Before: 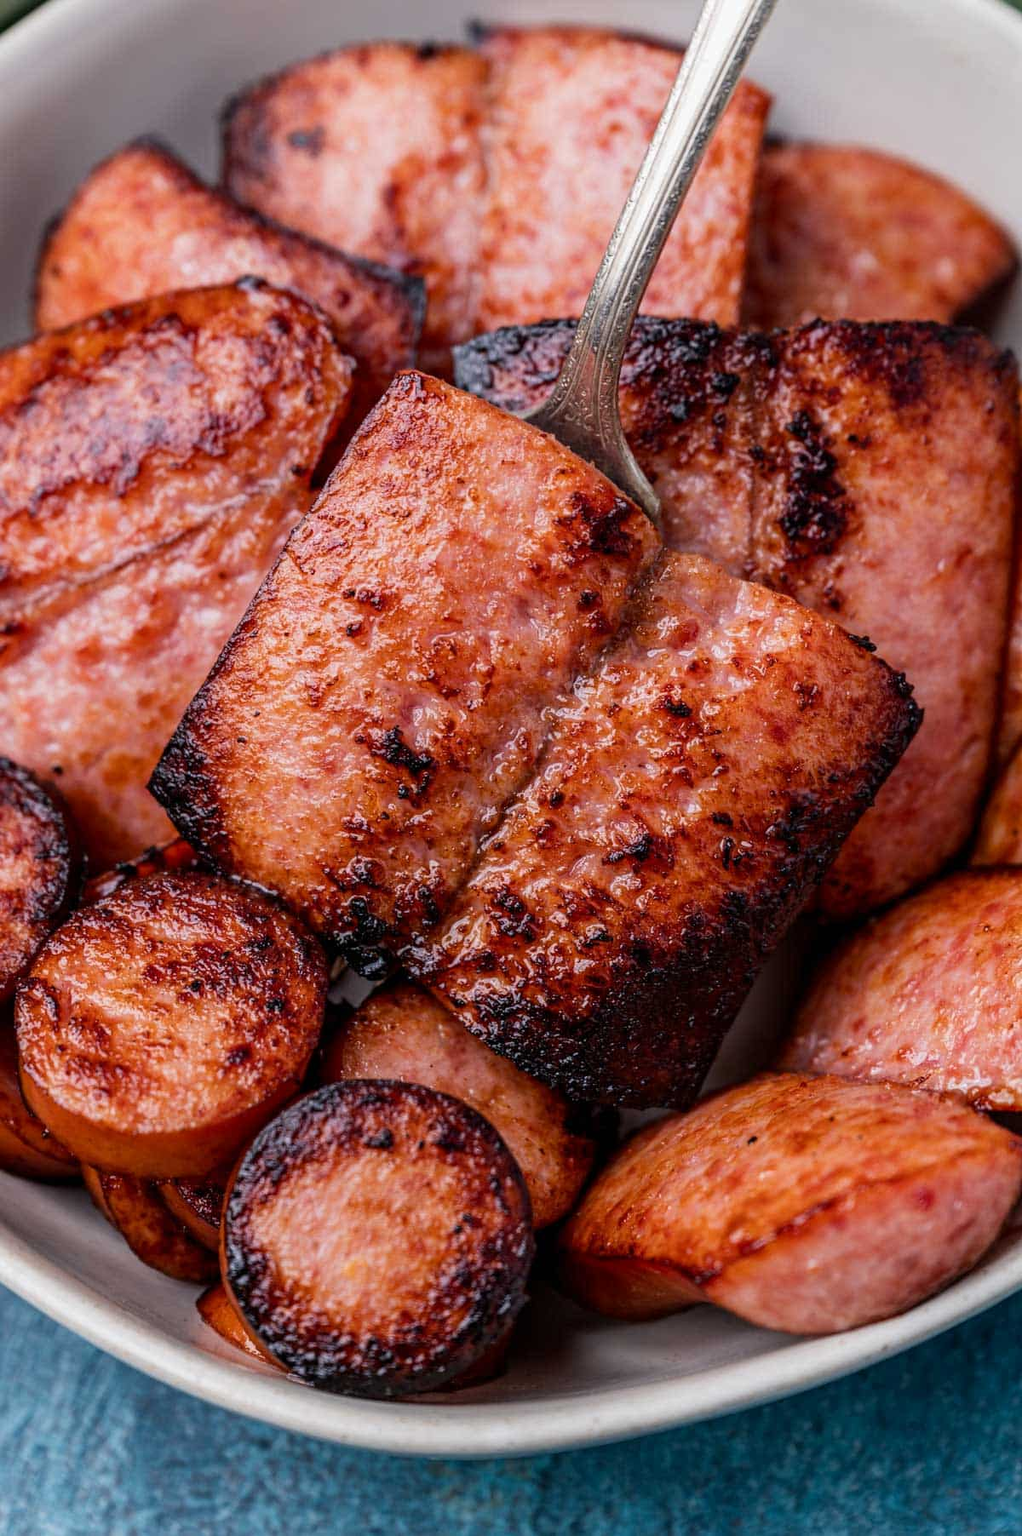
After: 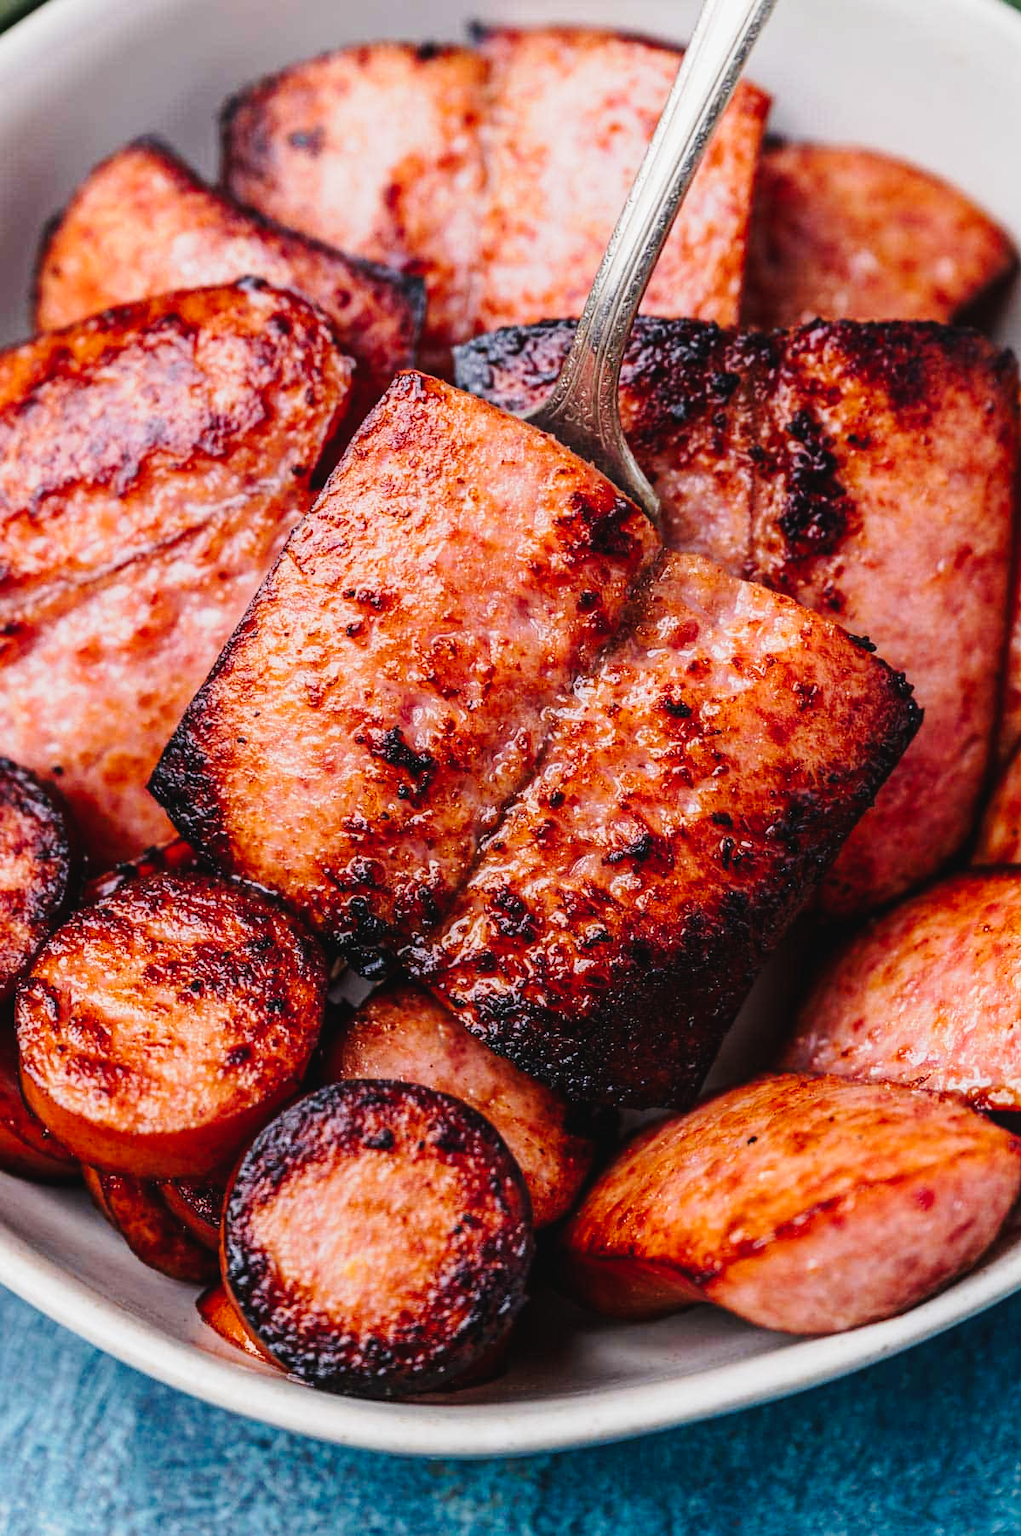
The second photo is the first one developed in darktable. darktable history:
tone curve: curves: ch0 [(0, 0.028) (0.037, 0.05) (0.123, 0.114) (0.19, 0.176) (0.269, 0.27) (0.48, 0.57) (0.595, 0.695) (0.718, 0.823) (0.855, 0.913) (1, 0.982)]; ch1 [(0, 0) (0.243, 0.245) (0.422, 0.415) (0.493, 0.495) (0.508, 0.506) (0.536, 0.538) (0.569, 0.58) (0.611, 0.644) (0.769, 0.807) (1, 1)]; ch2 [(0, 0) (0.249, 0.216) (0.349, 0.321) (0.424, 0.442) (0.476, 0.483) (0.498, 0.499) (0.517, 0.519) (0.532, 0.547) (0.569, 0.608) (0.614, 0.661) (0.706, 0.75) (0.808, 0.809) (0.991, 0.968)], preserve colors none
